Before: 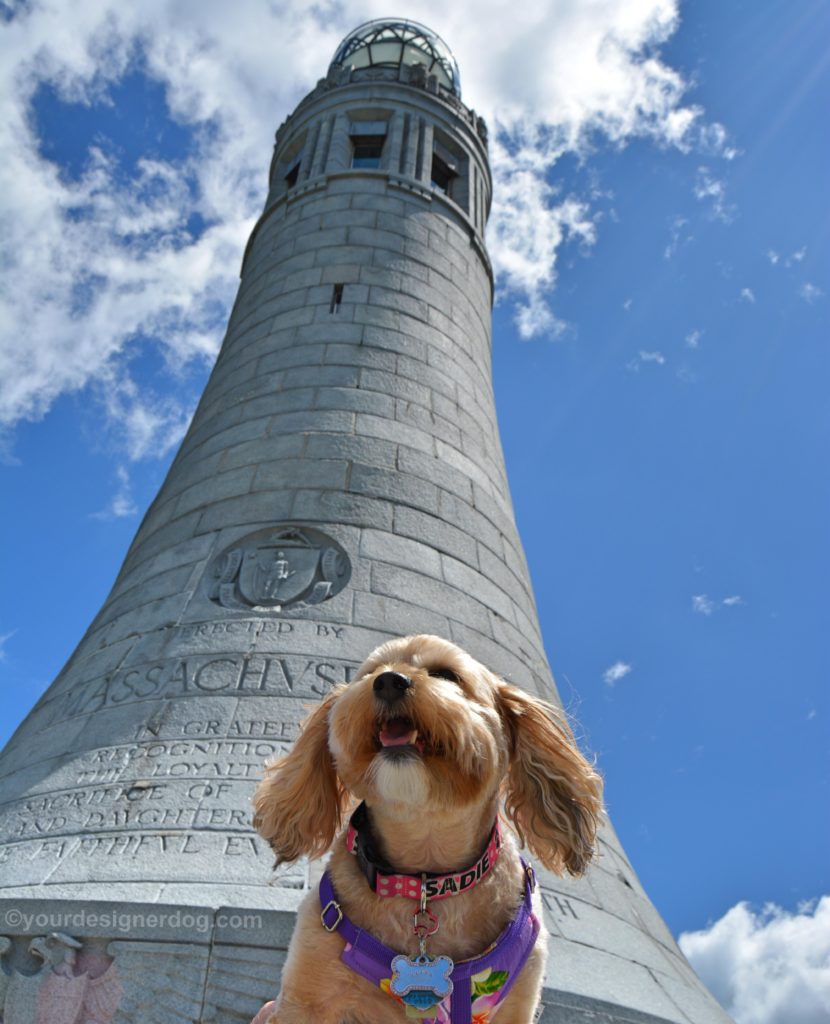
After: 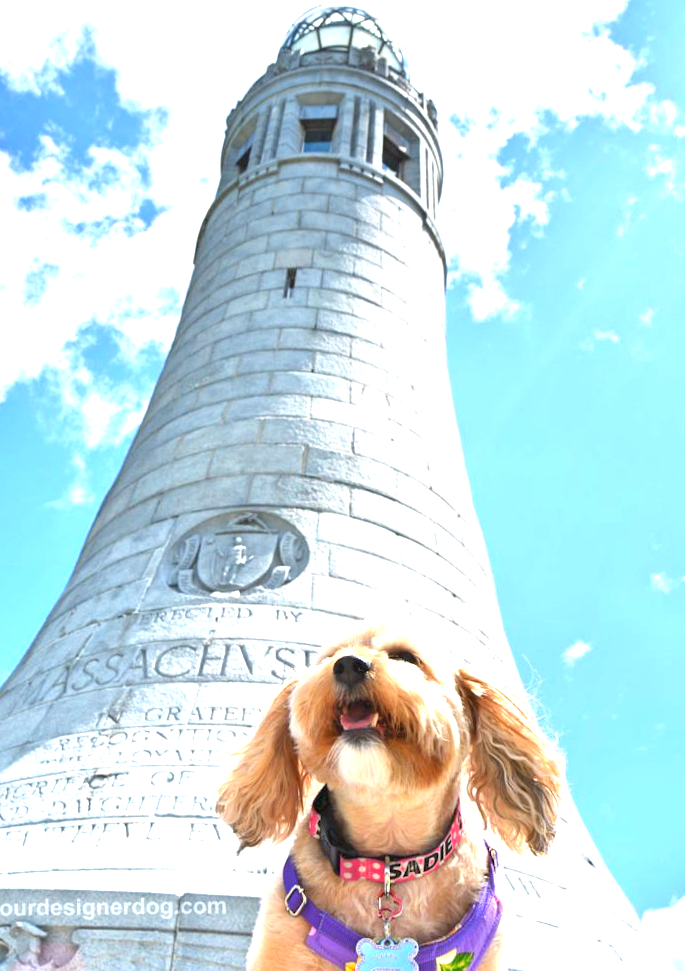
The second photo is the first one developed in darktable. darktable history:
exposure: exposure 2 EV, compensate highlight preservation false
crop and rotate: angle 1°, left 4.281%, top 0.642%, right 11.383%, bottom 2.486%
